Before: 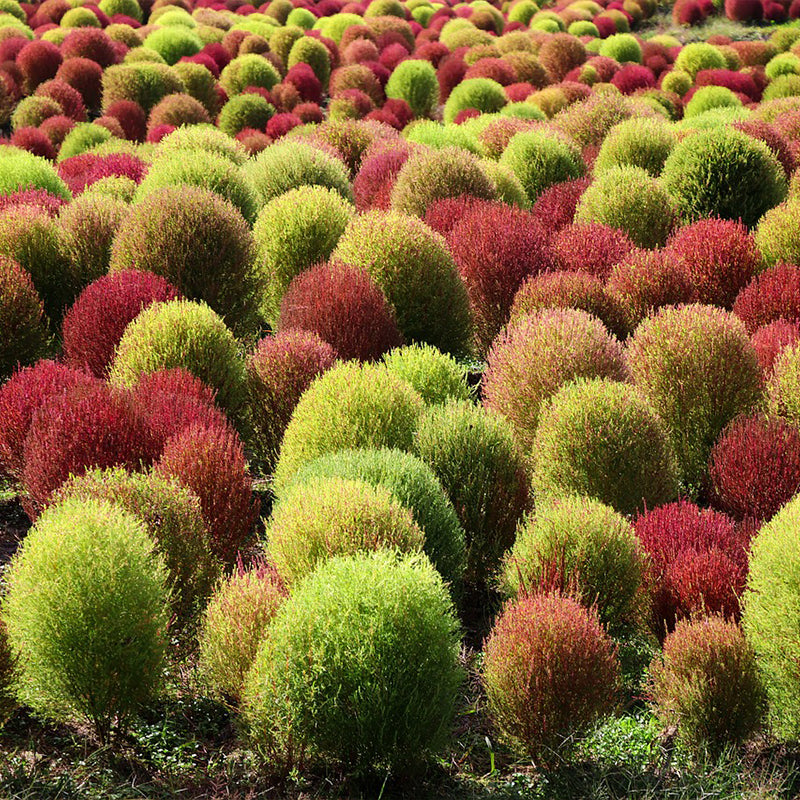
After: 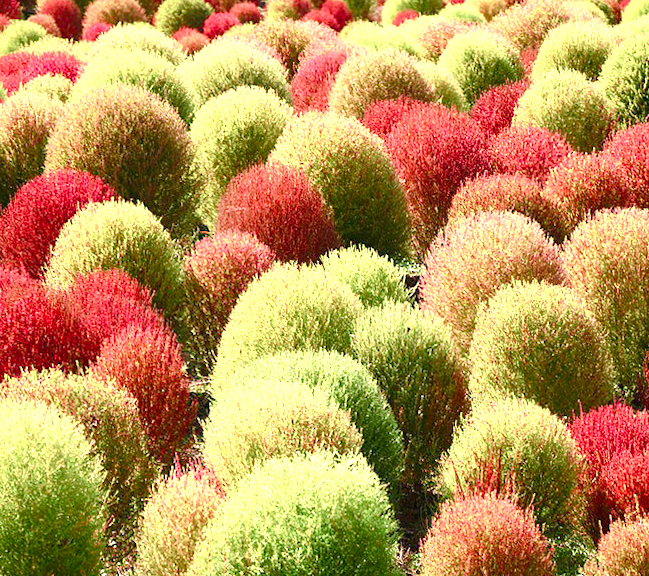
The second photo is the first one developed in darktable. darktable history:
exposure: black level correction 0, exposure 1.2 EV, compensate exposure bias true, compensate highlight preservation false
contrast brightness saturation: saturation 0.1
white balance: red 1.045, blue 0.932
color balance rgb: shadows lift › chroma 1%, shadows lift › hue 113°, highlights gain › chroma 0.2%, highlights gain › hue 333°, perceptual saturation grading › global saturation 20%, perceptual saturation grading › highlights -50%, perceptual saturation grading › shadows 25%, contrast -10%
rotate and perspective: rotation 0.174°, lens shift (vertical) 0.013, lens shift (horizontal) 0.019, shear 0.001, automatic cropping original format, crop left 0.007, crop right 0.991, crop top 0.016, crop bottom 0.997
color balance: on, module defaults
crop: left 7.856%, top 11.836%, right 10.12%, bottom 15.387%
